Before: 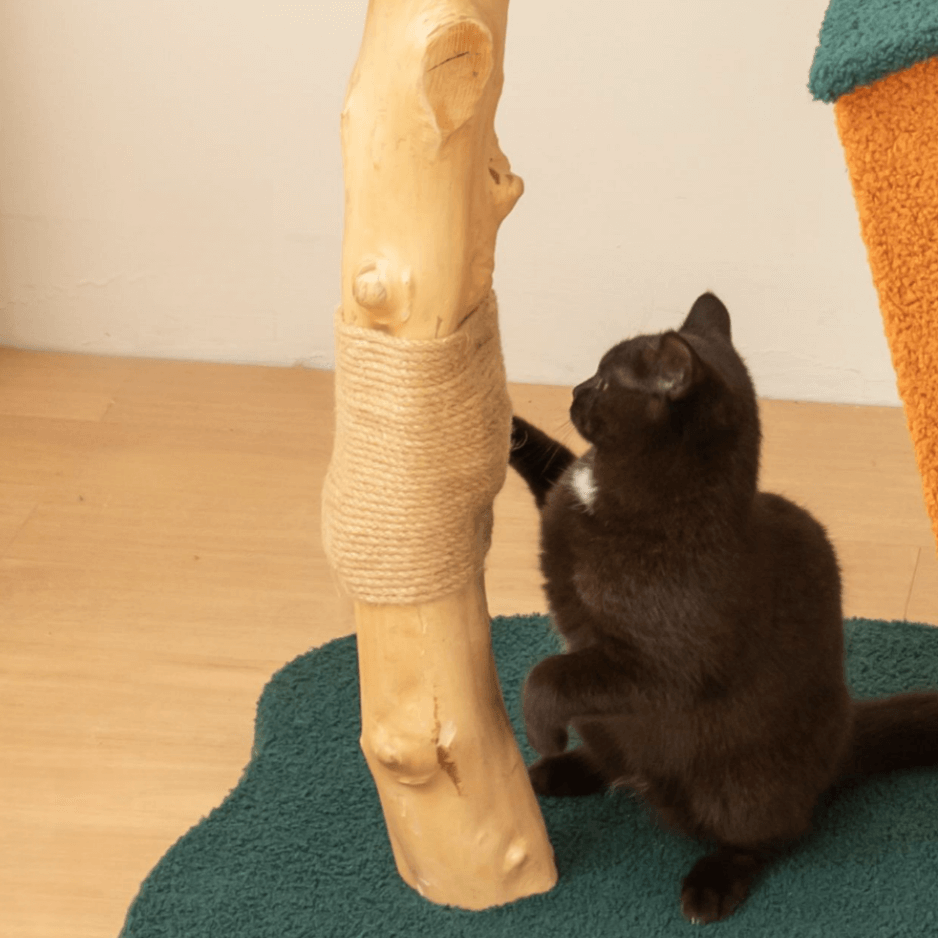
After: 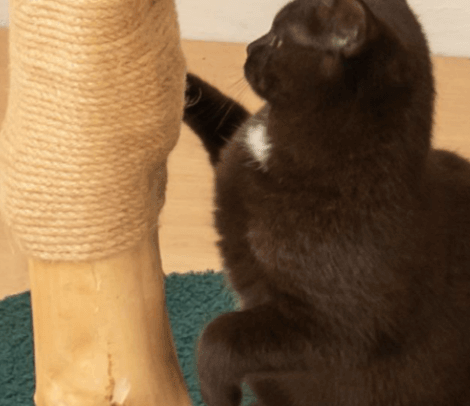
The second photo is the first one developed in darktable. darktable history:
crop: left 34.804%, top 36.644%, right 15.076%, bottom 20.006%
